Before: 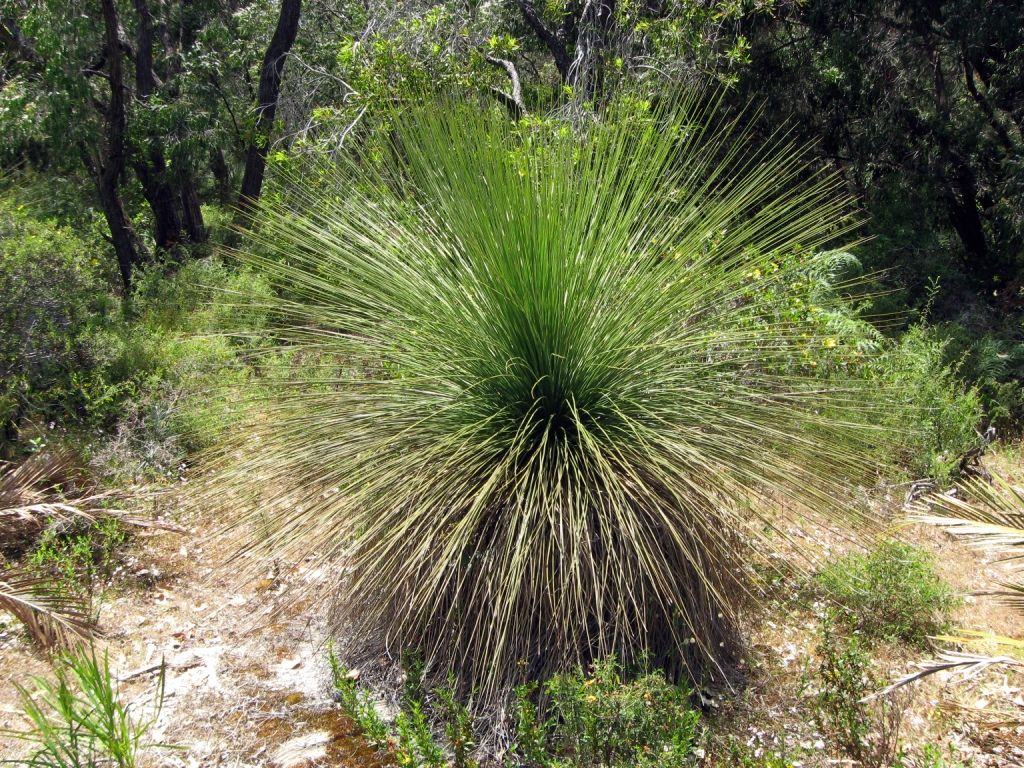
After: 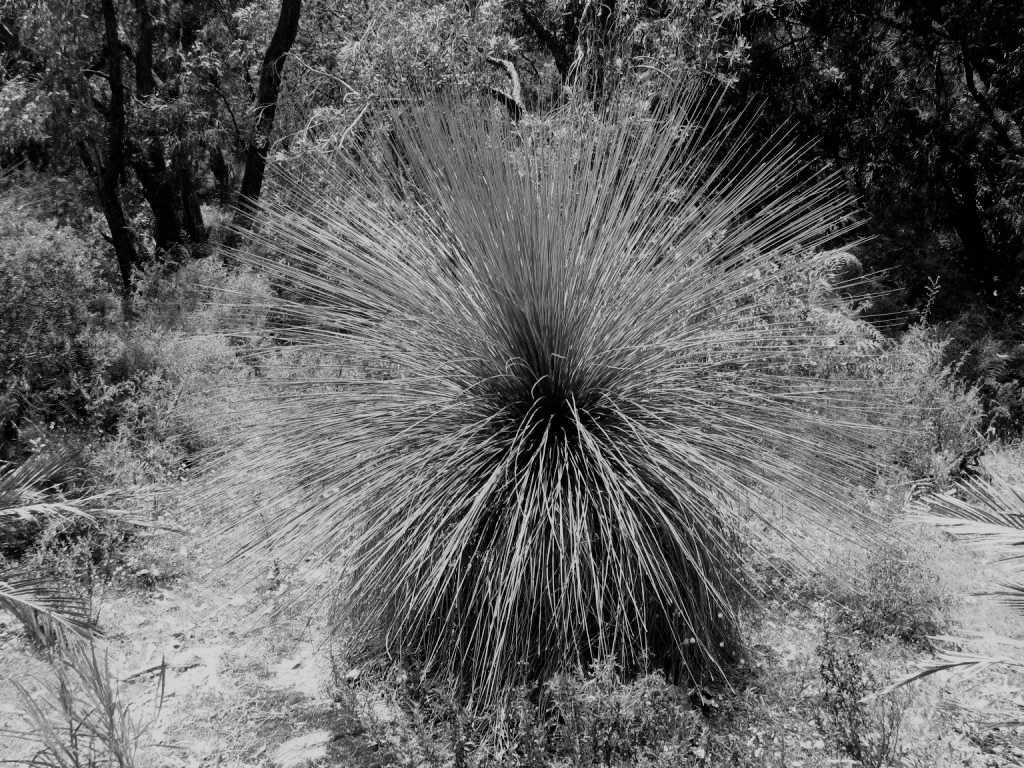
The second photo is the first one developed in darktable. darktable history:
exposure: exposure -0.072 EV, compensate highlight preservation false
filmic rgb: black relative exposure -7.65 EV, white relative exposure 4.56 EV, hardness 3.61, contrast 1.05
monochrome: size 1
